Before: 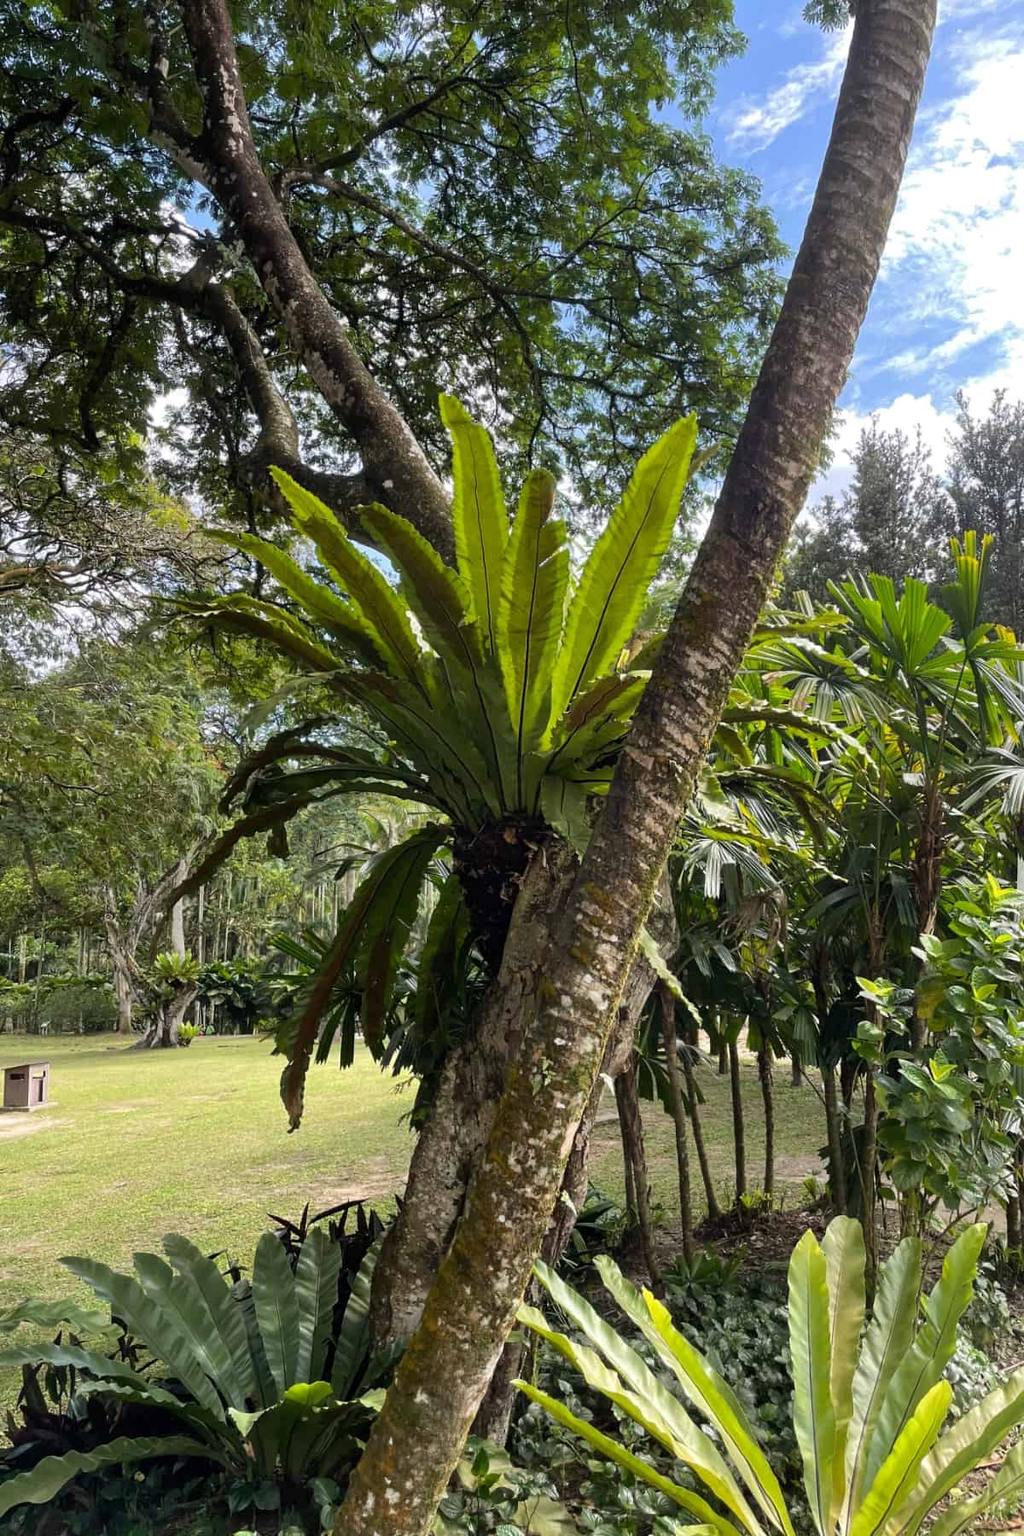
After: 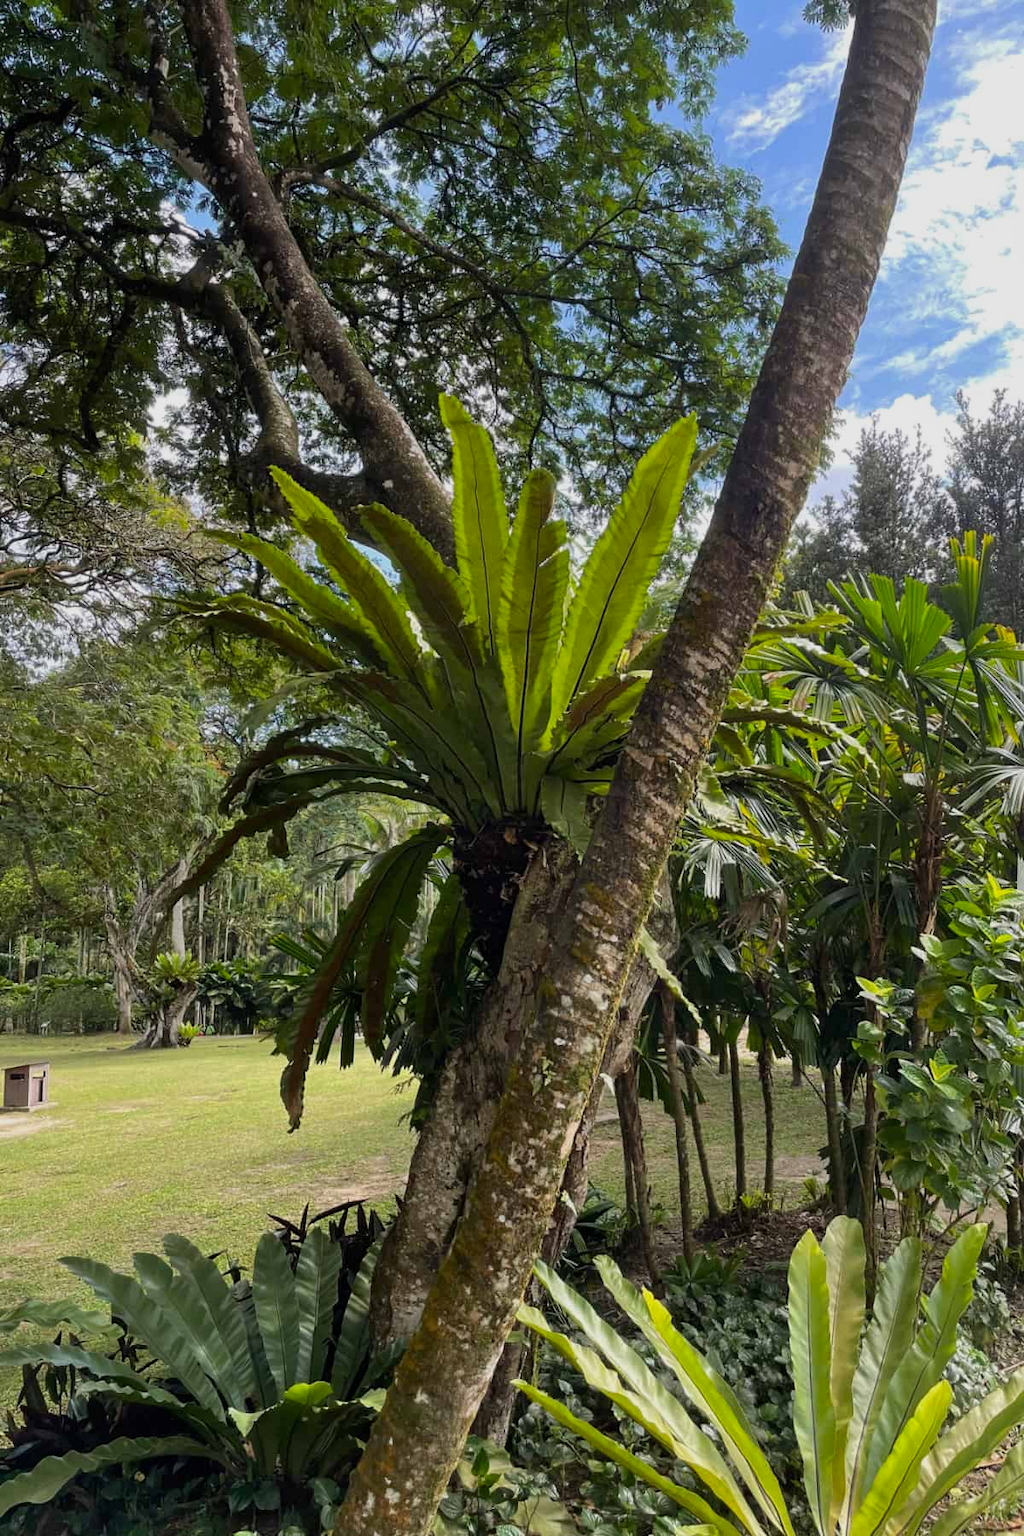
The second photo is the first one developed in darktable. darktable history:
shadows and highlights: radius 120.15, shadows 21.91, white point adjustment -9.61, highlights -15.33, soften with gaussian
